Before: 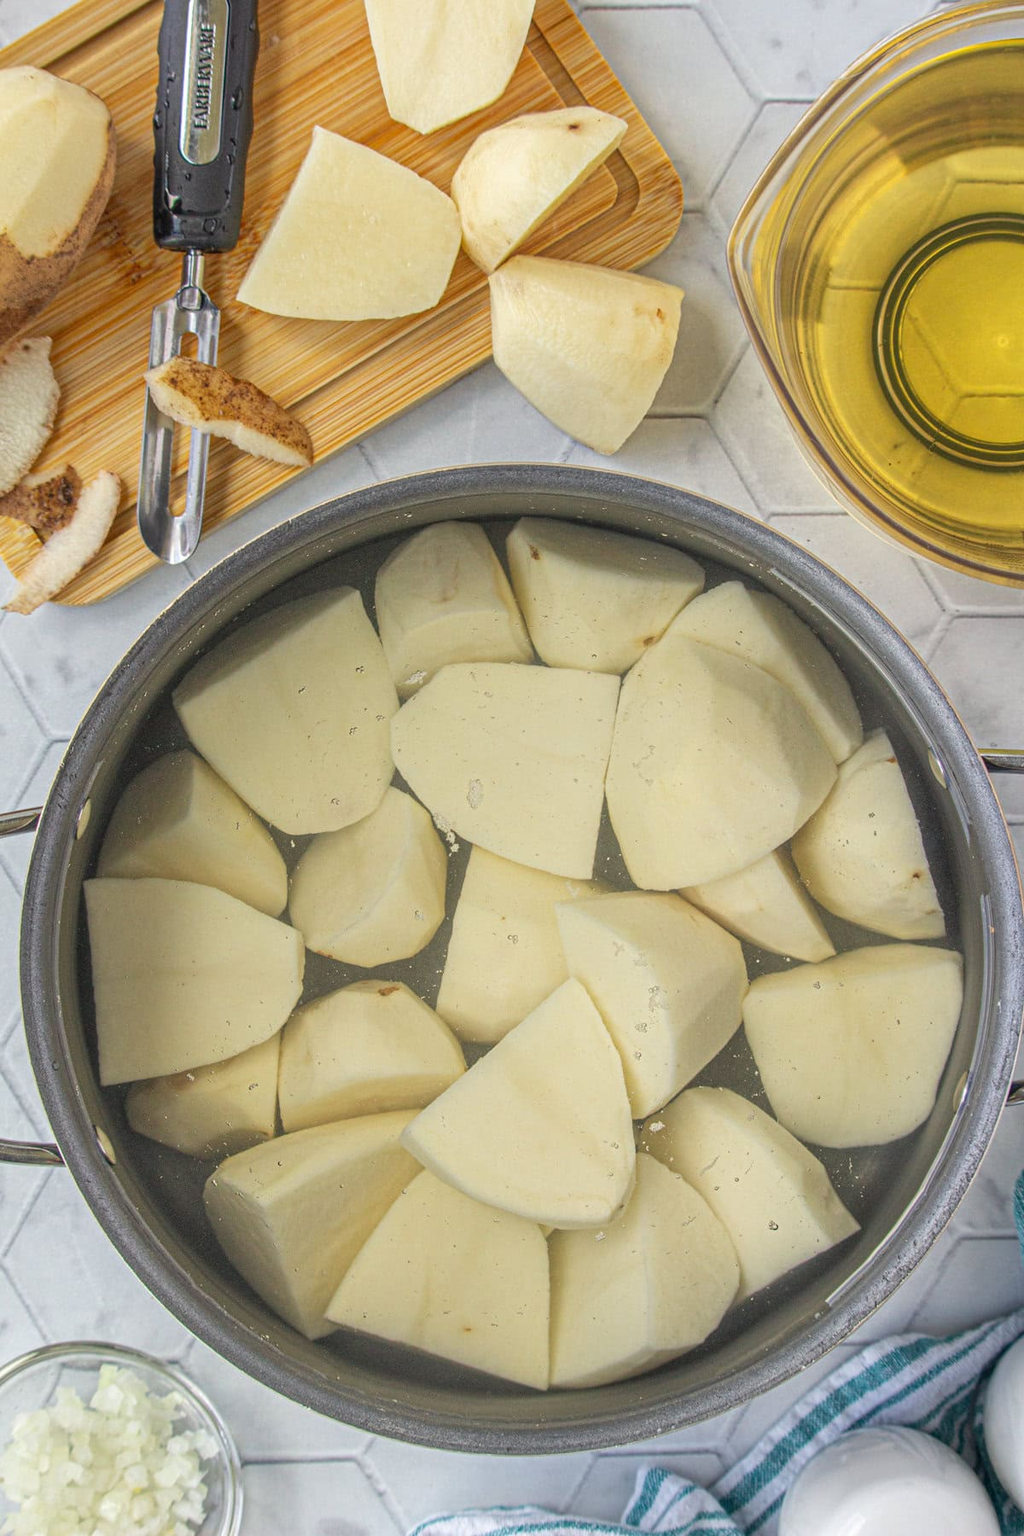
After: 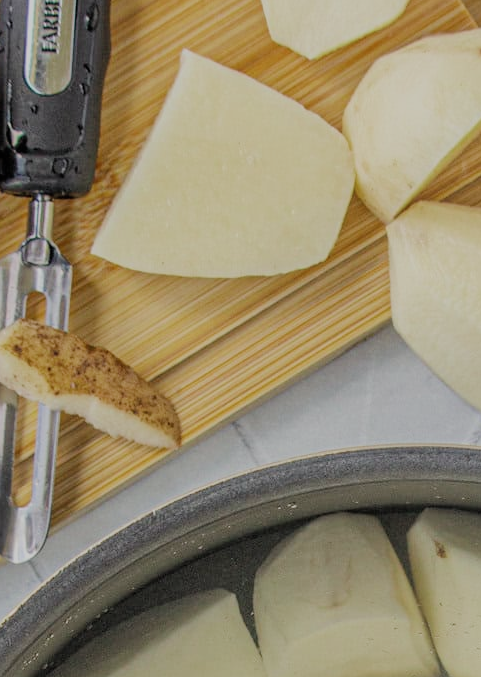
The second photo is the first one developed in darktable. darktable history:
crop: left 15.538%, top 5.463%, right 44.374%, bottom 56.912%
color zones: curves: ch1 [(0.113, 0.438) (0.75, 0.5)]; ch2 [(0.12, 0.526) (0.75, 0.5)], mix 23.66%
filmic rgb: middle gray luminance 29.89%, black relative exposure -8.93 EV, white relative exposure 6.98 EV, target black luminance 0%, hardness 2.92, latitude 1.48%, contrast 0.962, highlights saturation mix 5.83%, shadows ↔ highlights balance 12.75%
